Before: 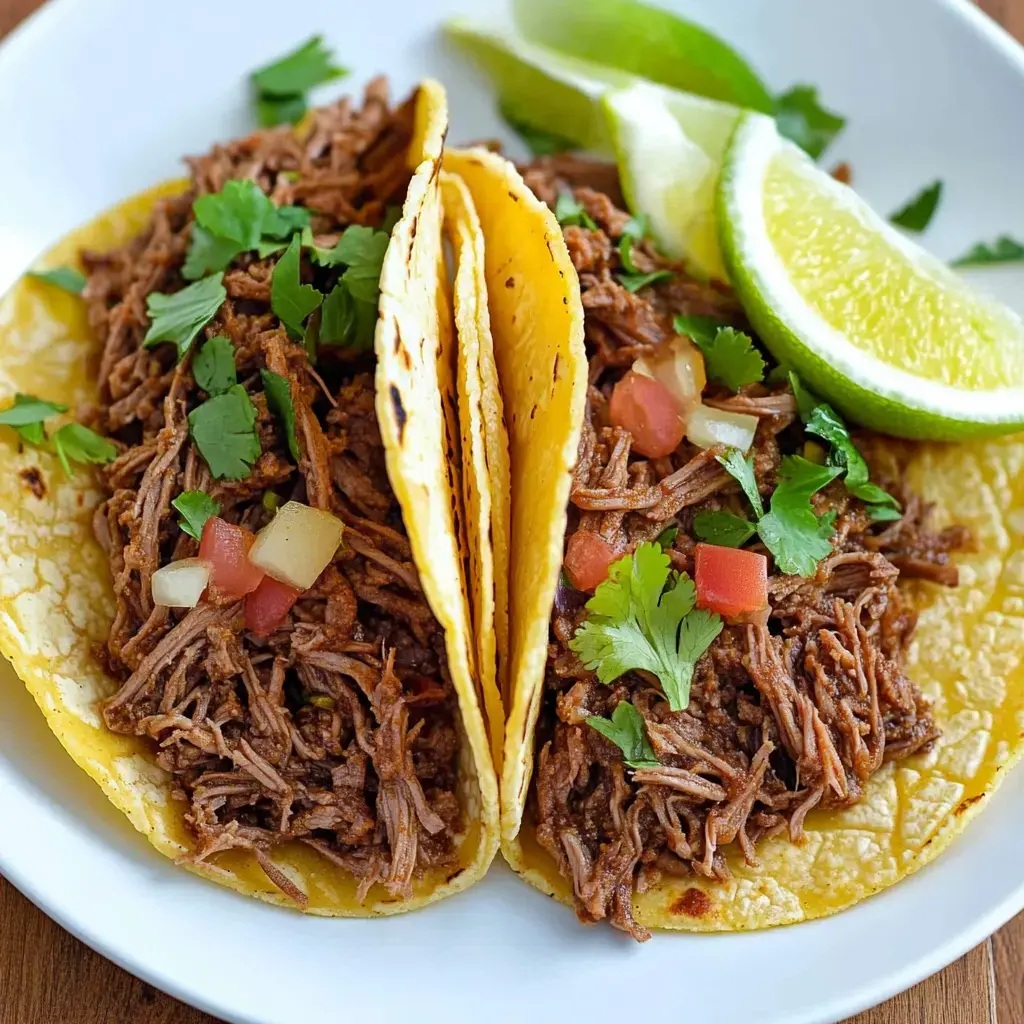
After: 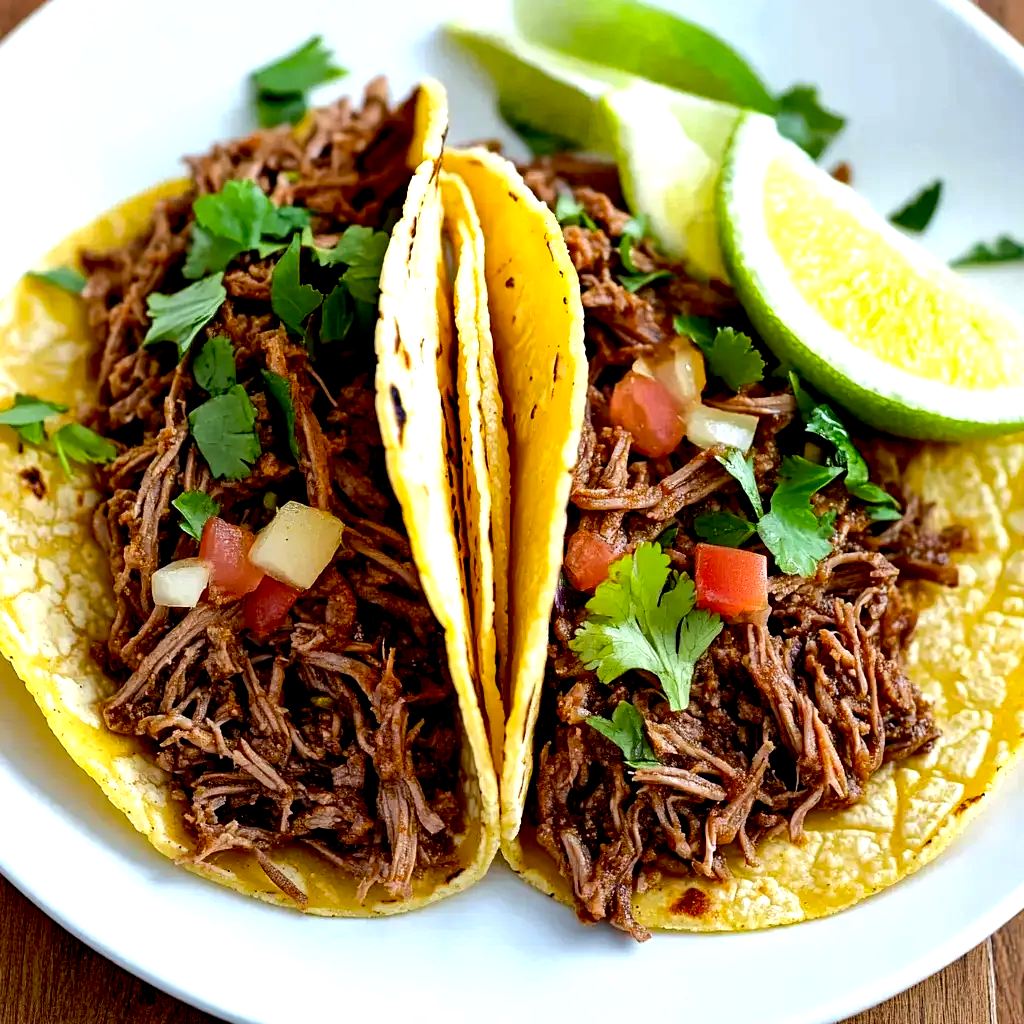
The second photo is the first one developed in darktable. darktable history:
tone equalizer: -8 EV -0.75 EV, -7 EV -0.7 EV, -6 EV -0.6 EV, -5 EV -0.4 EV, -3 EV 0.4 EV, -2 EV 0.6 EV, -1 EV 0.7 EV, +0 EV 0.75 EV, edges refinement/feathering 500, mask exposure compensation -1.57 EV, preserve details no
shadows and highlights: shadows 25, highlights -25
exposure: black level correction 0.029, exposure -0.073 EV, compensate highlight preservation false
